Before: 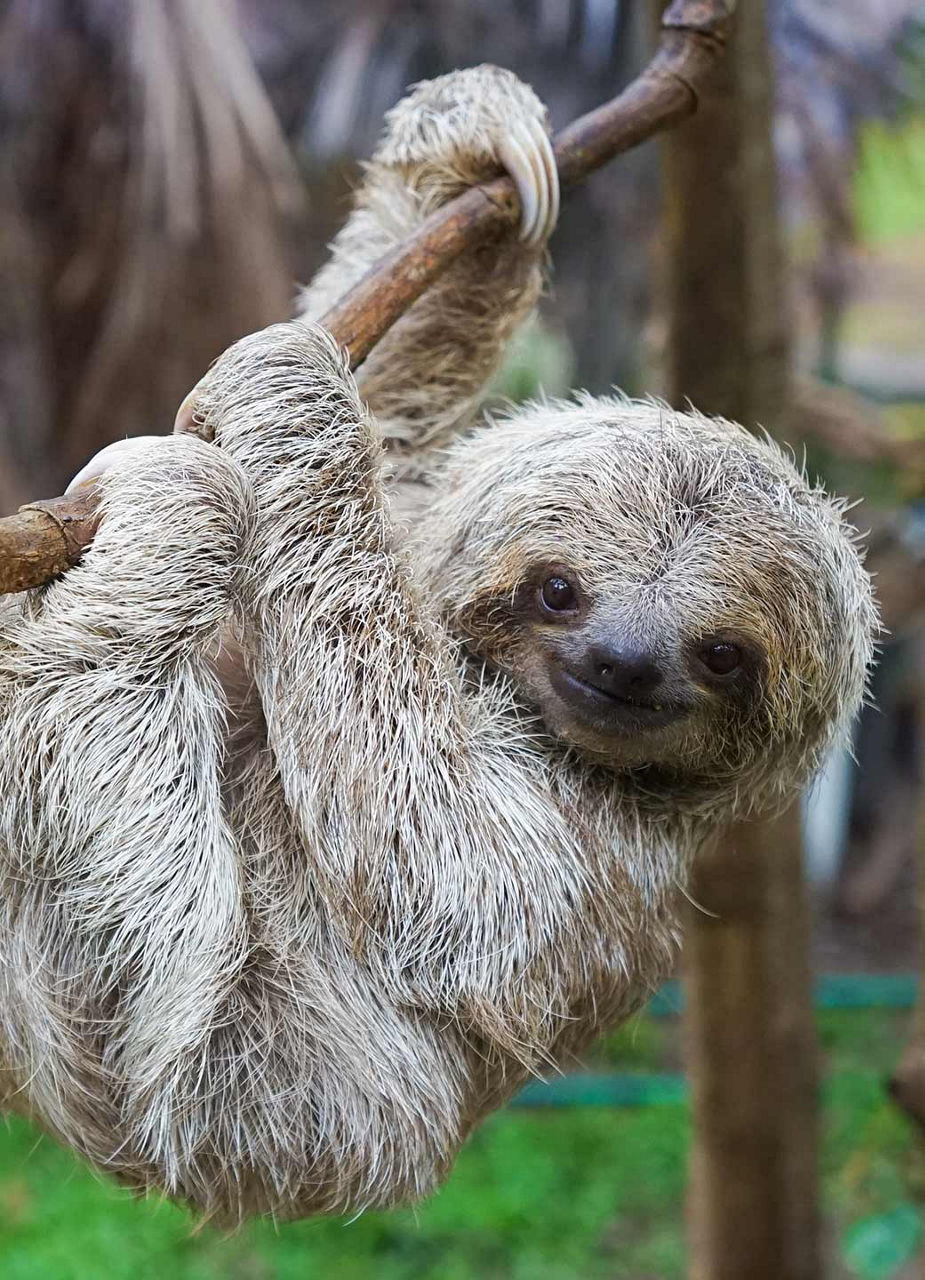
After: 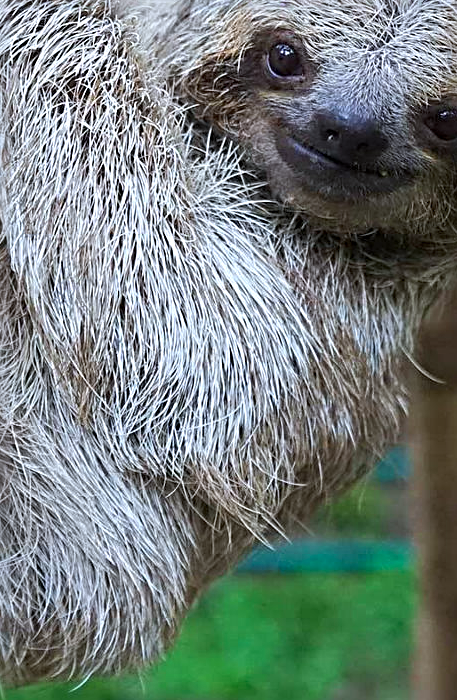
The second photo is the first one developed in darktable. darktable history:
crop: left 29.672%, top 41.786%, right 20.851%, bottom 3.487%
sharpen: radius 4
color calibration: x 0.367, y 0.376, temperature 4372.25 K
